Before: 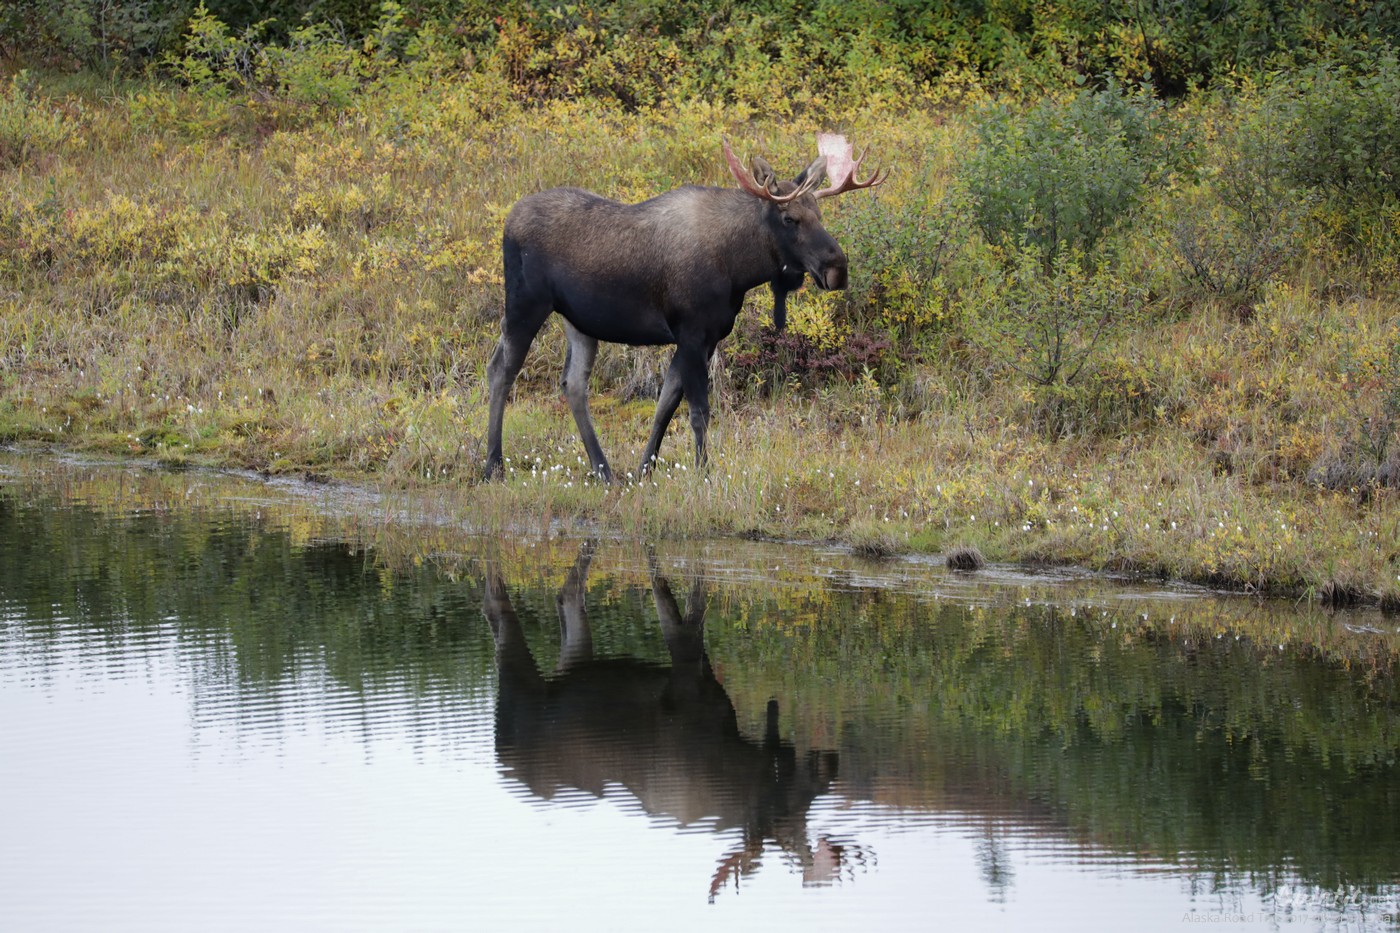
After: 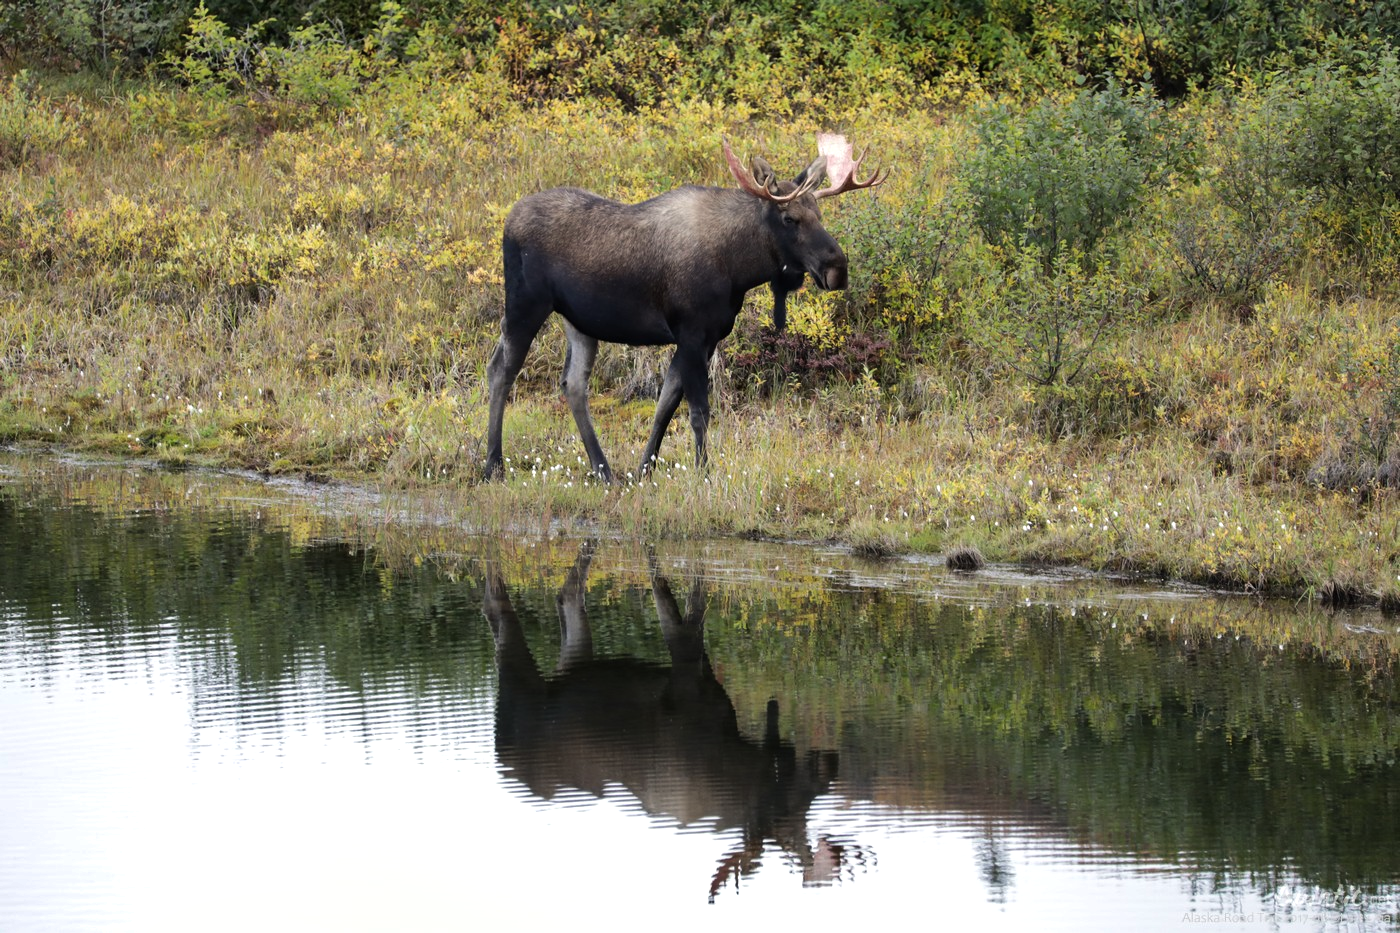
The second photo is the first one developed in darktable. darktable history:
shadows and highlights: shadows 60, soften with gaussian
color correction: highlights b* 3
tone equalizer: -8 EV -0.417 EV, -7 EV -0.389 EV, -6 EV -0.333 EV, -5 EV -0.222 EV, -3 EV 0.222 EV, -2 EV 0.333 EV, -1 EV 0.389 EV, +0 EV 0.417 EV, edges refinement/feathering 500, mask exposure compensation -1.57 EV, preserve details no
